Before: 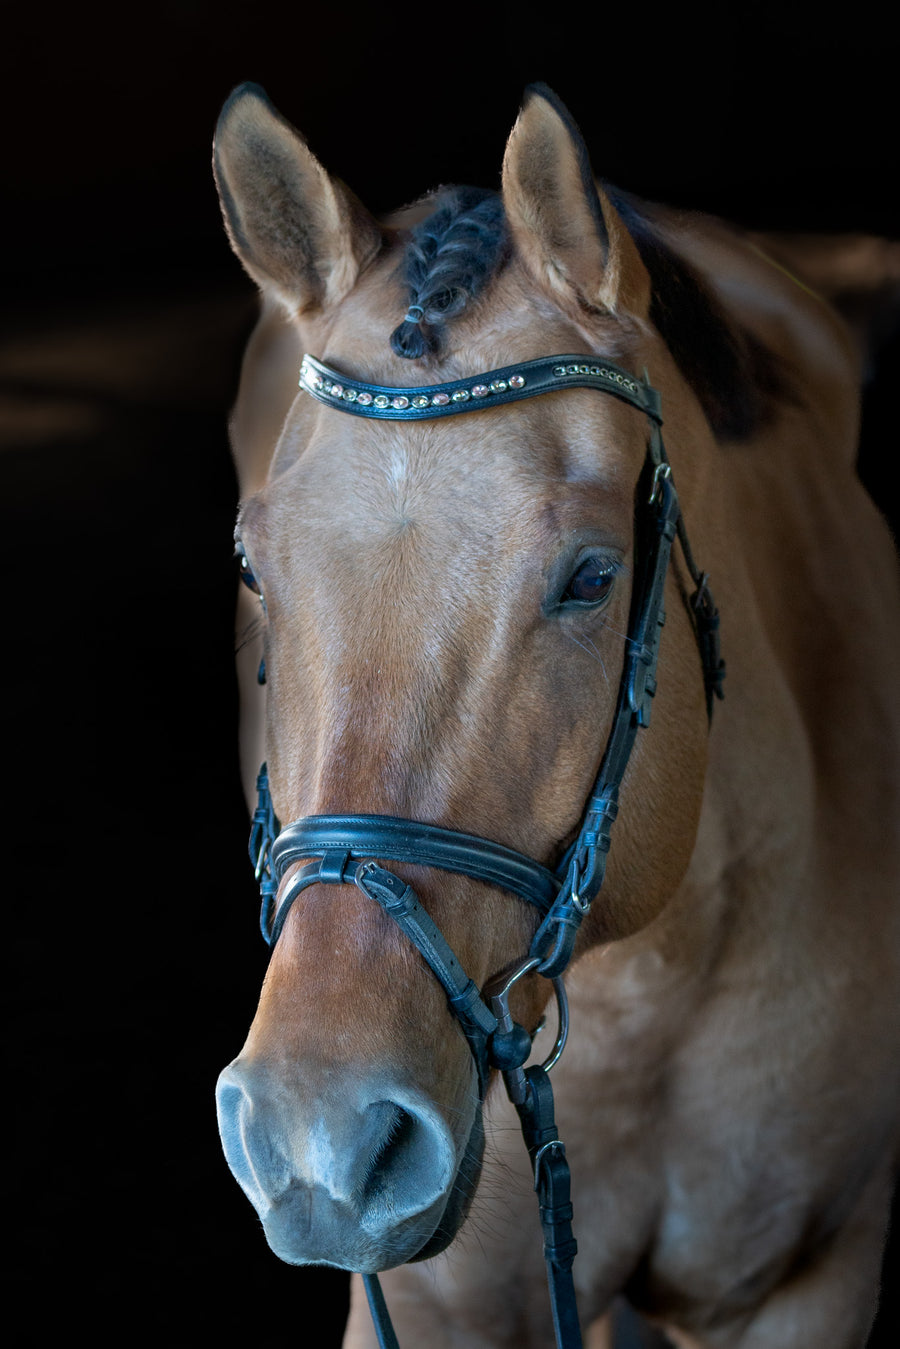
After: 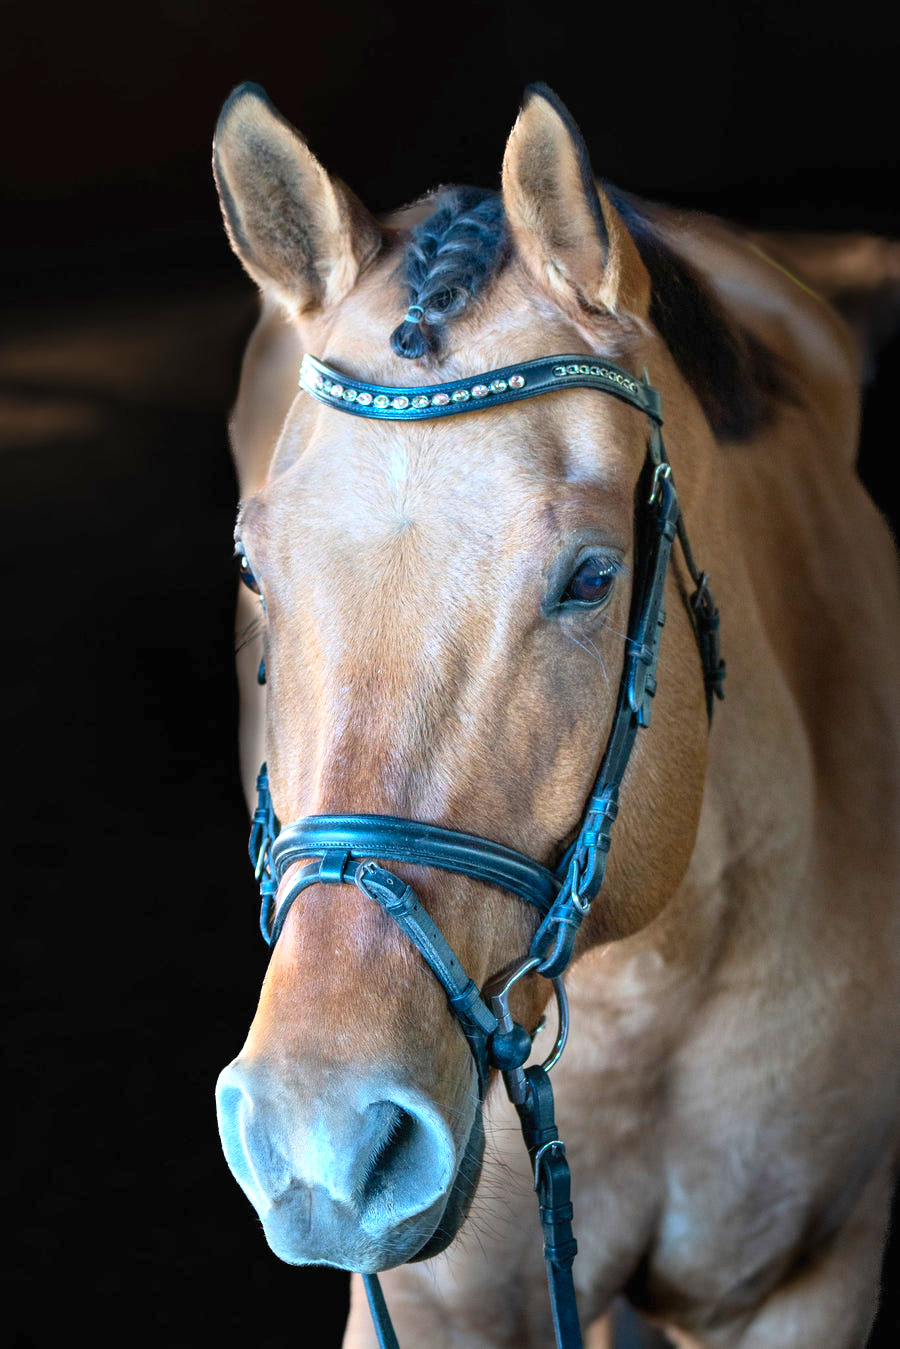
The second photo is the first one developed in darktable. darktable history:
contrast brightness saturation: contrast 0.2, brightness 0.16, saturation 0.22
exposure: black level correction 0, exposure 0.7 EV, compensate exposure bias true, compensate highlight preservation false
